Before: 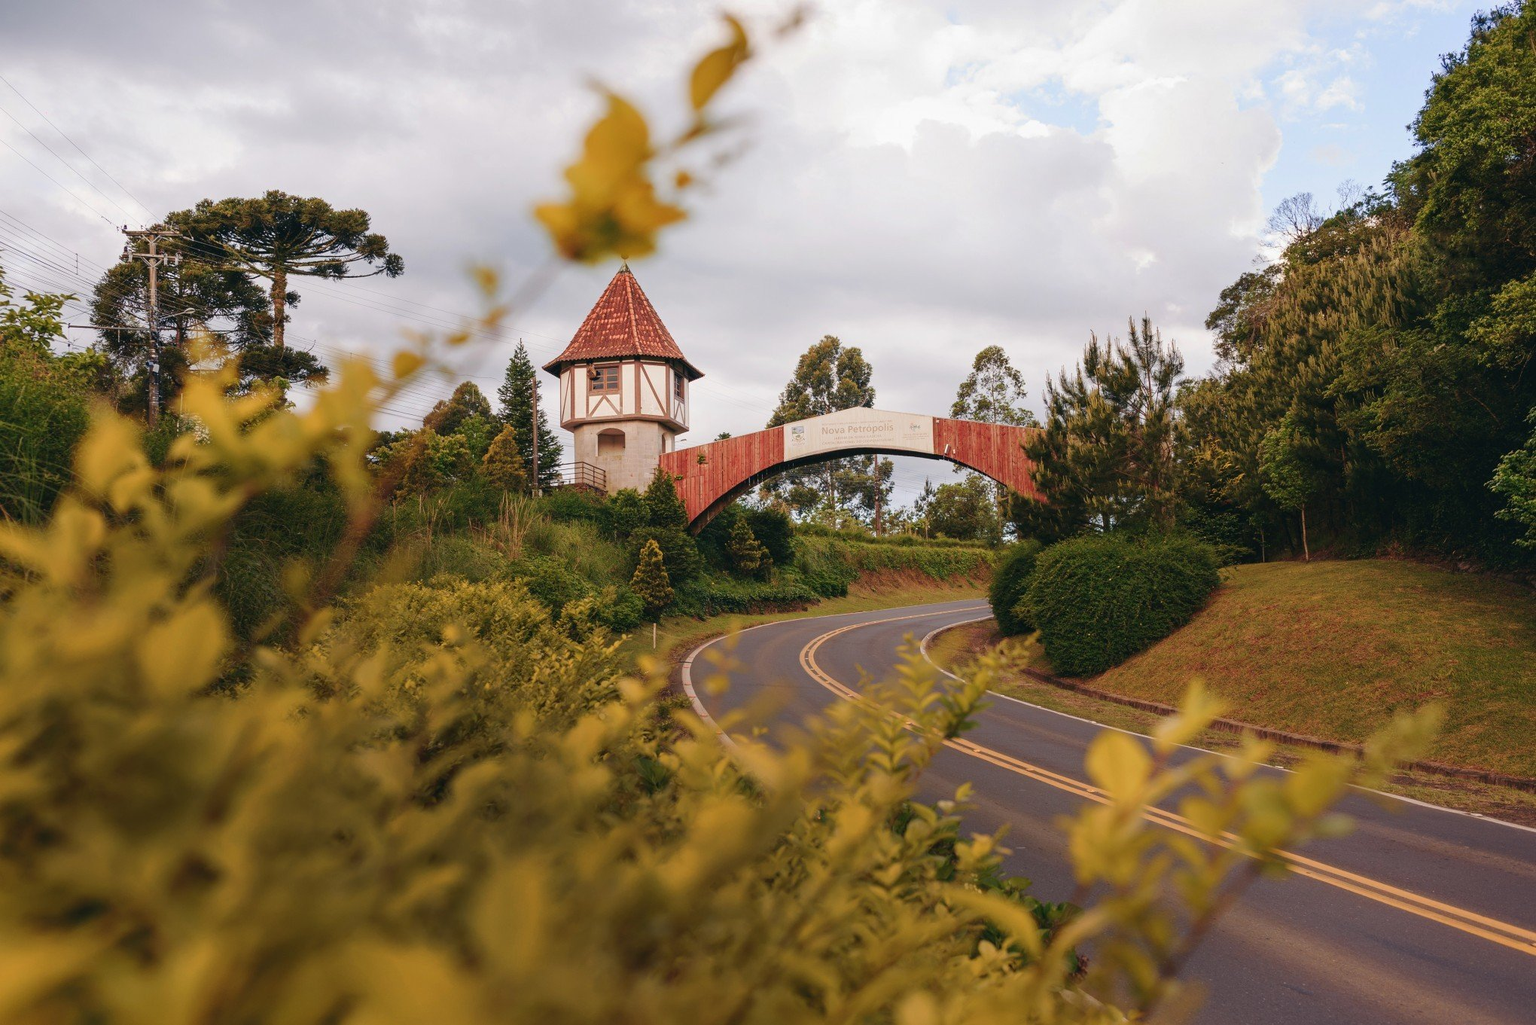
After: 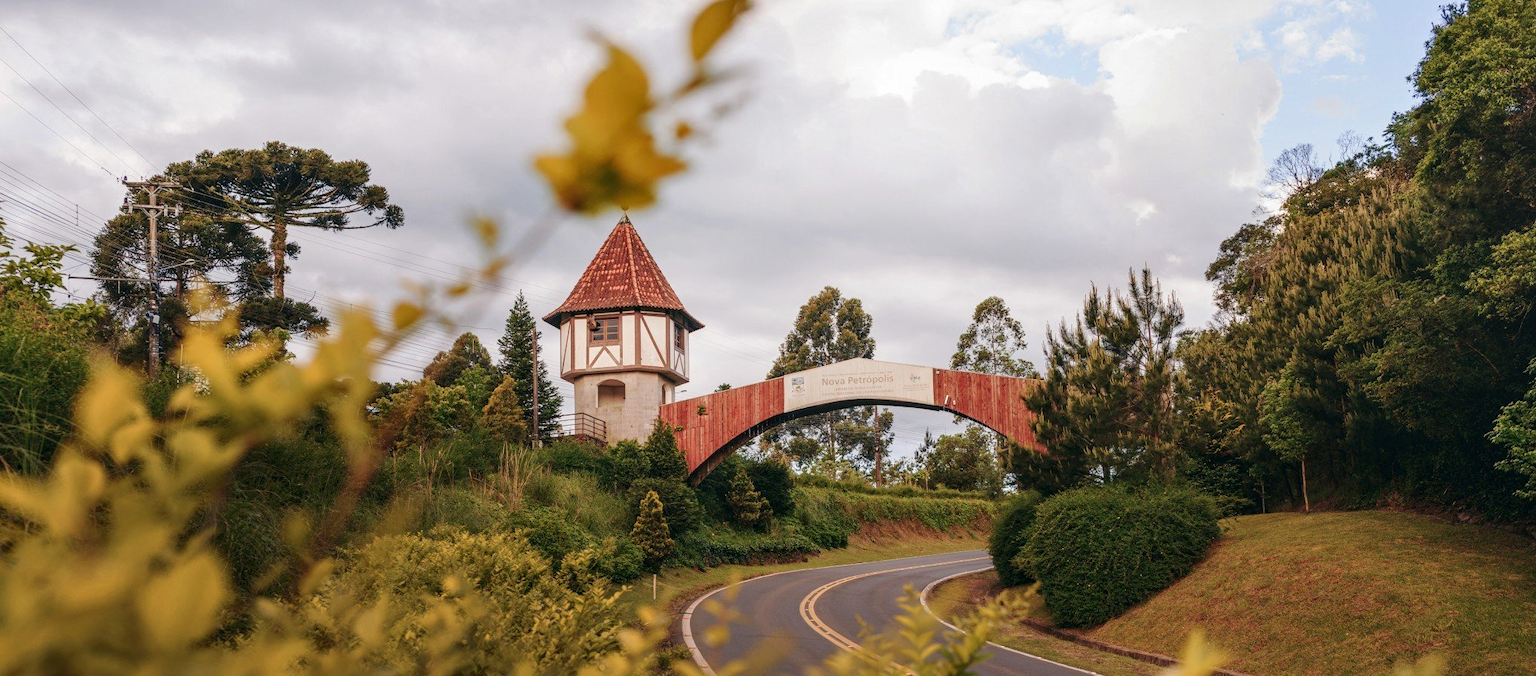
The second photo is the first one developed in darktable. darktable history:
crop and rotate: top 4.845%, bottom 29.063%
local contrast: on, module defaults
